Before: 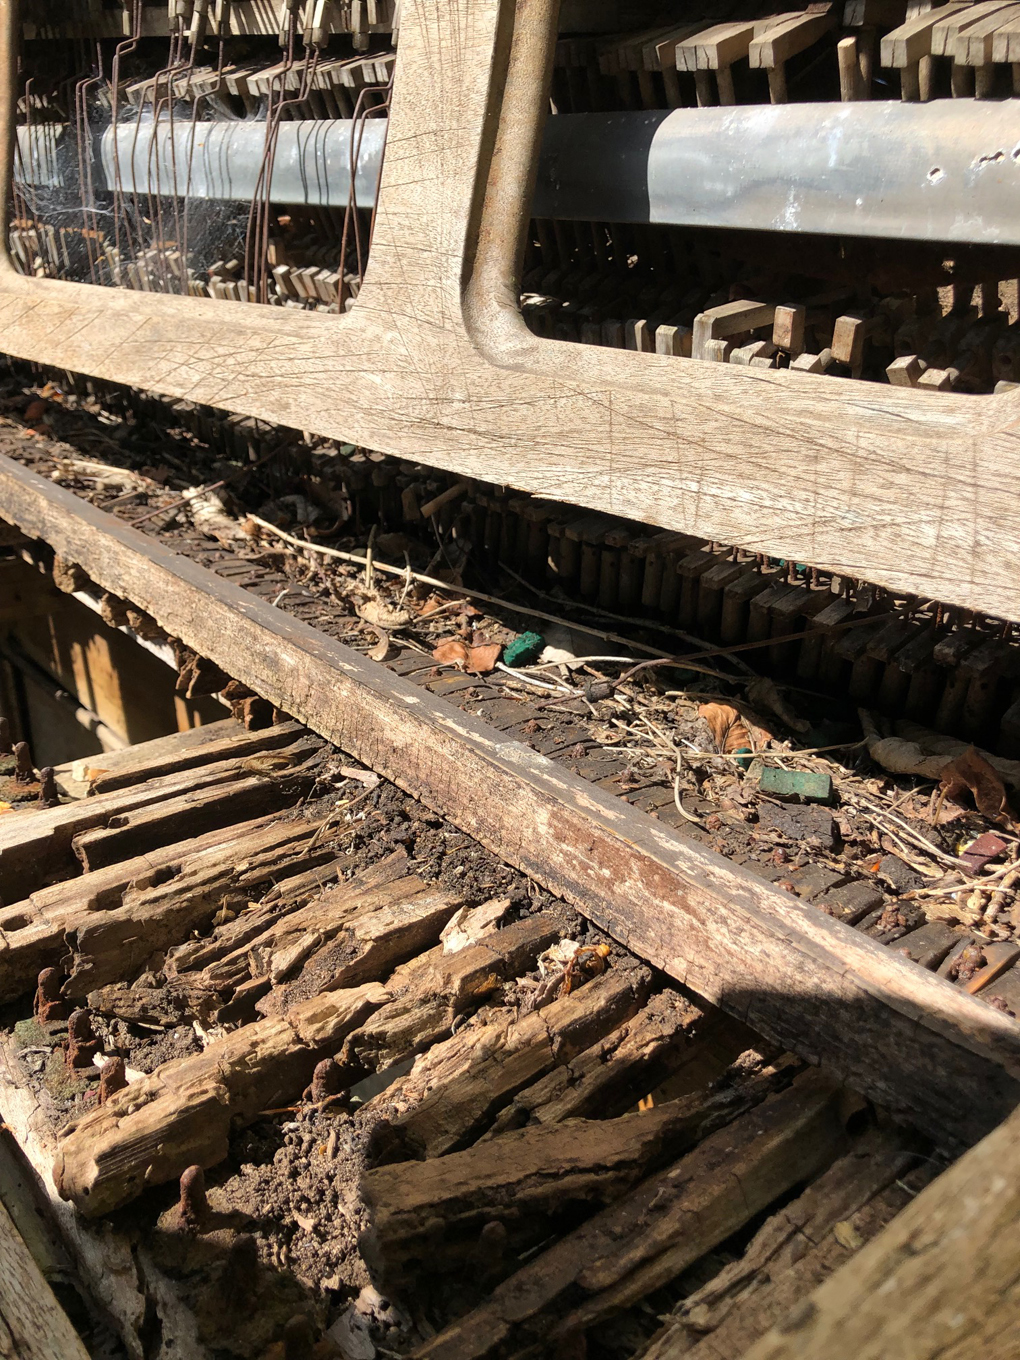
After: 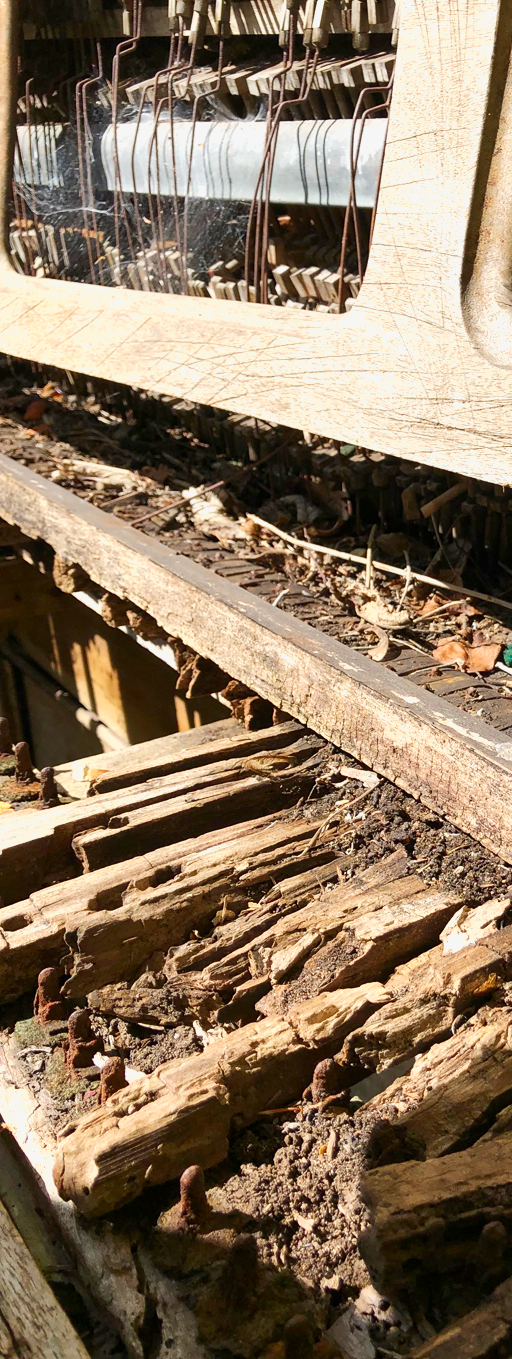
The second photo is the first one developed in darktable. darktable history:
contrast brightness saturation: contrast 0.151, brightness -0.006, saturation 0.1
tone curve: curves: ch0 [(0, 0) (0.55, 0.716) (0.841, 0.969)], preserve colors none
crop and rotate: left 0.006%, top 0%, right 49.757%
tone equalizer: -8 EV 0.28 EV, -7 EV 0.448 EV, -6 EV 0.39 EV, -5 EV 0.288 EV, -3 EV -0.246 EV, -2 EV -0.426 EV, -1 EV -0.407 EV, +0 EV -0.239 EV
